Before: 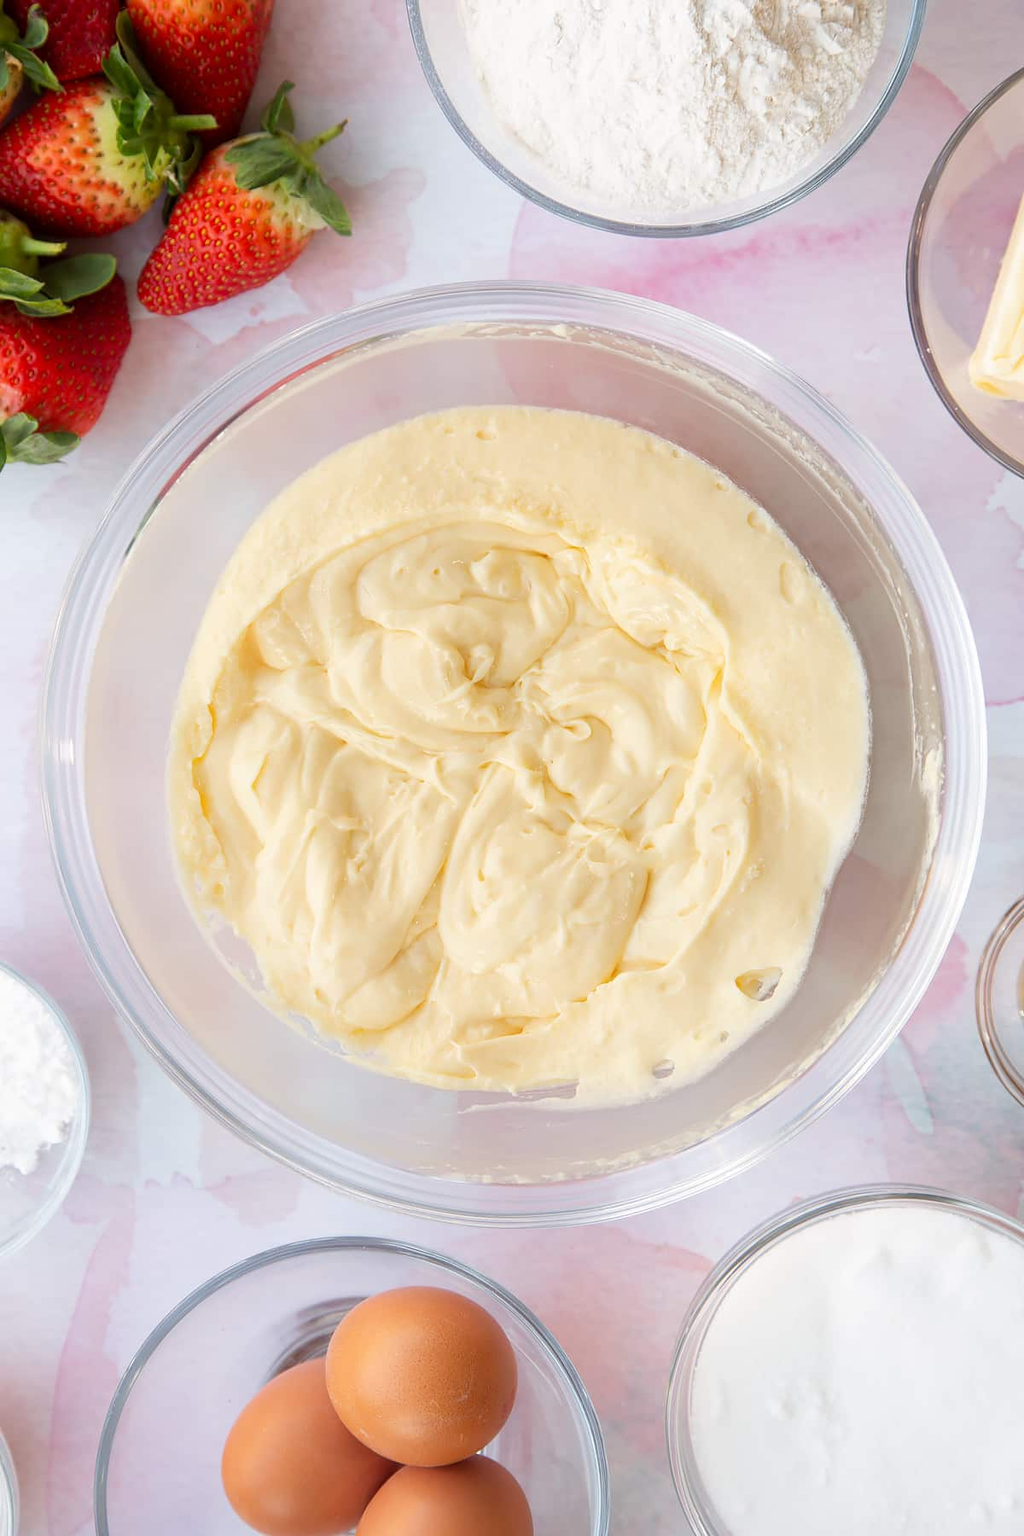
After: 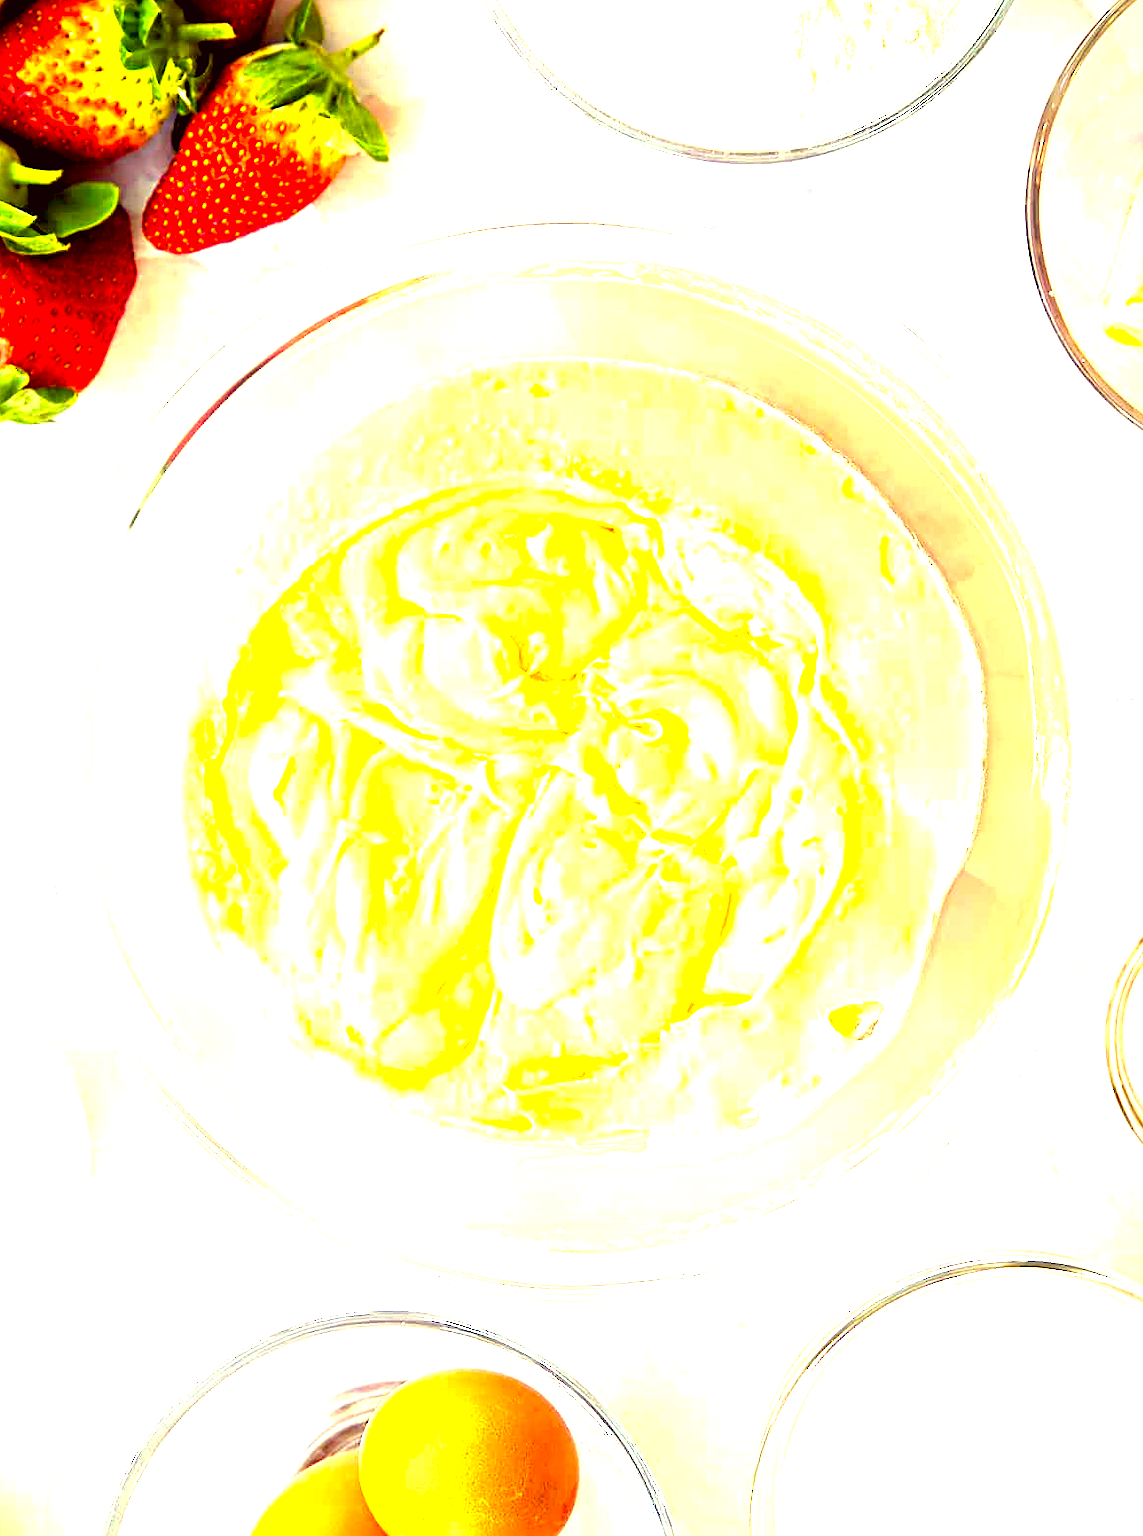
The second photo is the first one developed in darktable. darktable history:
crop: left 1.297%, top 6.192%, right 1.411%, bottom 6.667%
tone equalizer: smoothing diameter 24.8%, edges refinement/feathering 13.14, preserve details guided filter
sharpen: radius 3.962
exposure: black level correction 0.008, exposure 0.987 EV, compensate highlight preservation false
color correction: highlights a* -0.528, highlights b* 39.93, shadows a* 9.45, shadows b* -0.869
contrast equalizer: y [[0.528, 0.548, 0.563, 0.562, 0.546, 0.526], [0.55 ×6], [0 ×6], [0 ×6], [0 ×6]]
color balance rgb: perceptual saturation grading › global saturation 29.843%, perceptual brilliance grading › global brilliance 29.717%, global vibrance 0.512%
